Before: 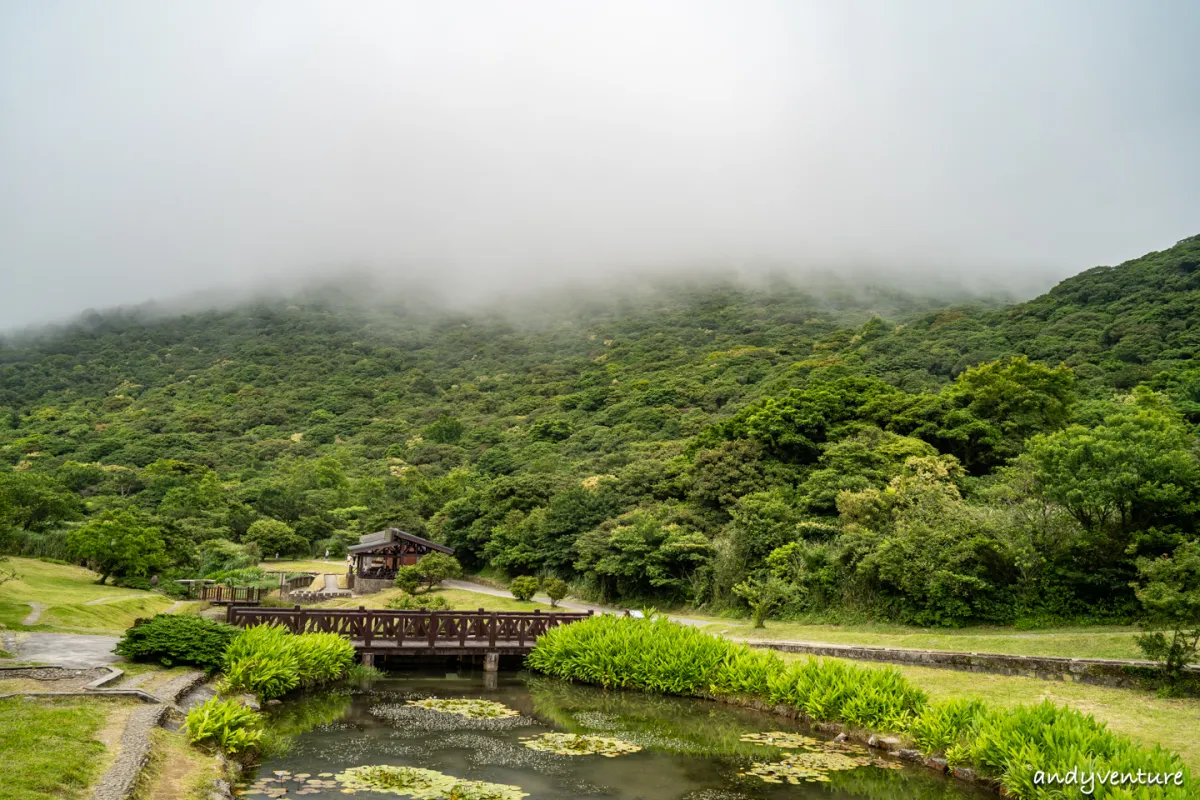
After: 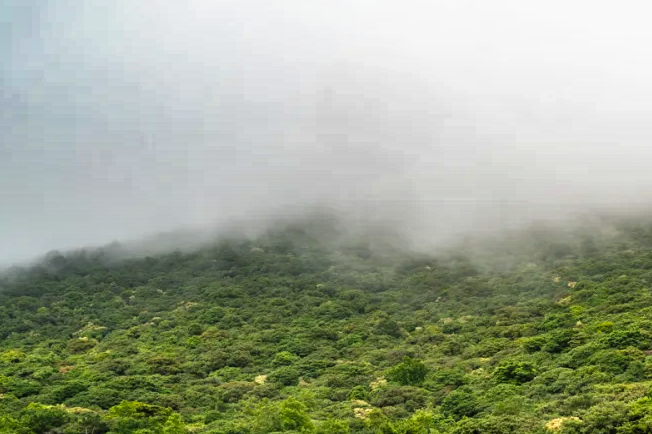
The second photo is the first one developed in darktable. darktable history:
shadows and highlights: shadows 19.76, highlights -83.34, soften with gaussian
crop and rotate: left 3.039%, top 7.464%, right 42.546%, bottom 38.175%
tone curve: curves: ch0 [(0, 0) (0.003, 0.002) (0.011, 0.009) (0.025, 0.02) (0.044, 0.036) (0.069, 0.057) (0.1, 0.081) (0.136, 0.115) (0.177, 0.153) (0.224, 0.202) (0.277, 0.264) (0.335, 0.333) (0.399, 0.409) (0.468, 0.491) (0.543, 0.58) (0.623, 0.675) (0.709, 0.777) (0.801, 0.88) (0.898, 0.98) (1, 1)], preserve colors none
